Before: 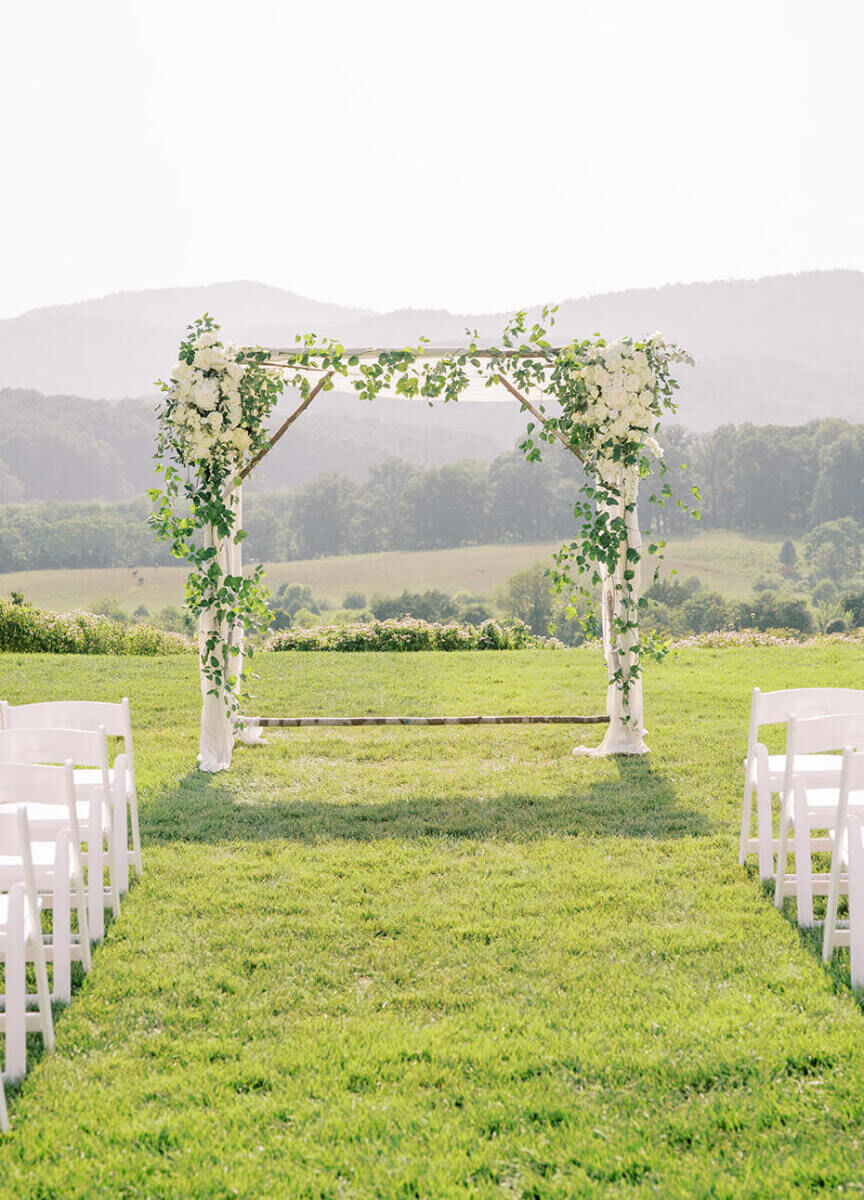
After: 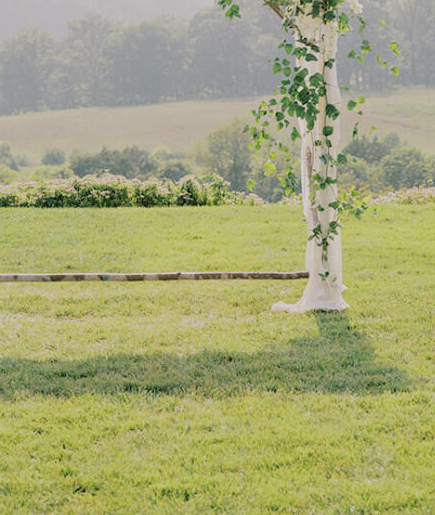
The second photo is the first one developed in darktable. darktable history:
filmic rgb: black relative exposure -7.65 EV, white relative exposure 4.56 EV, threshold 5.96 EV, hardness 3.61, enable highlight reconstruction true
crop: left 34.95%, top 37.051%, right 14.623%, bottom 19.974%
